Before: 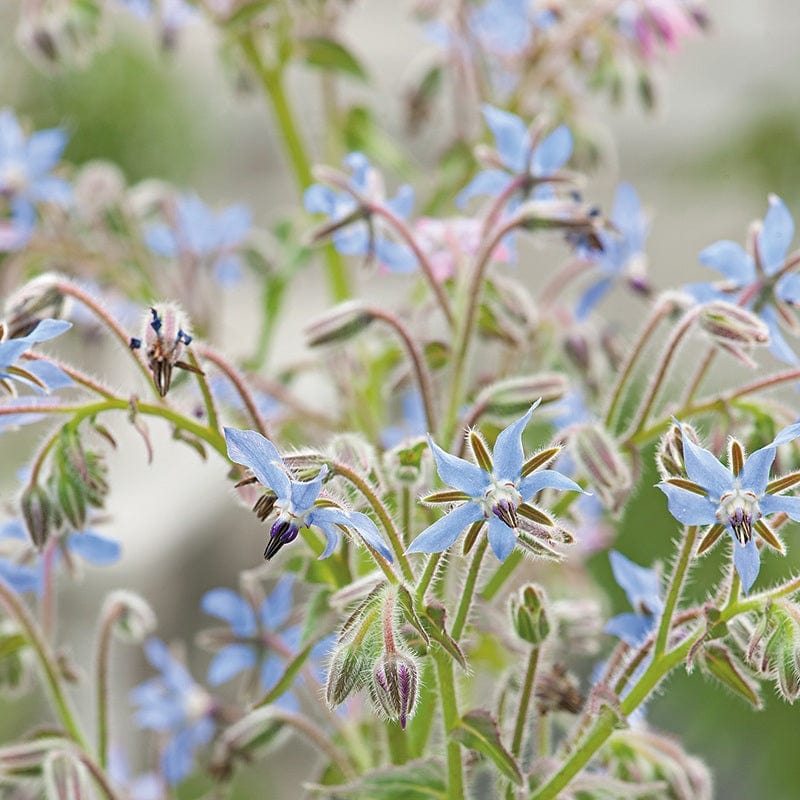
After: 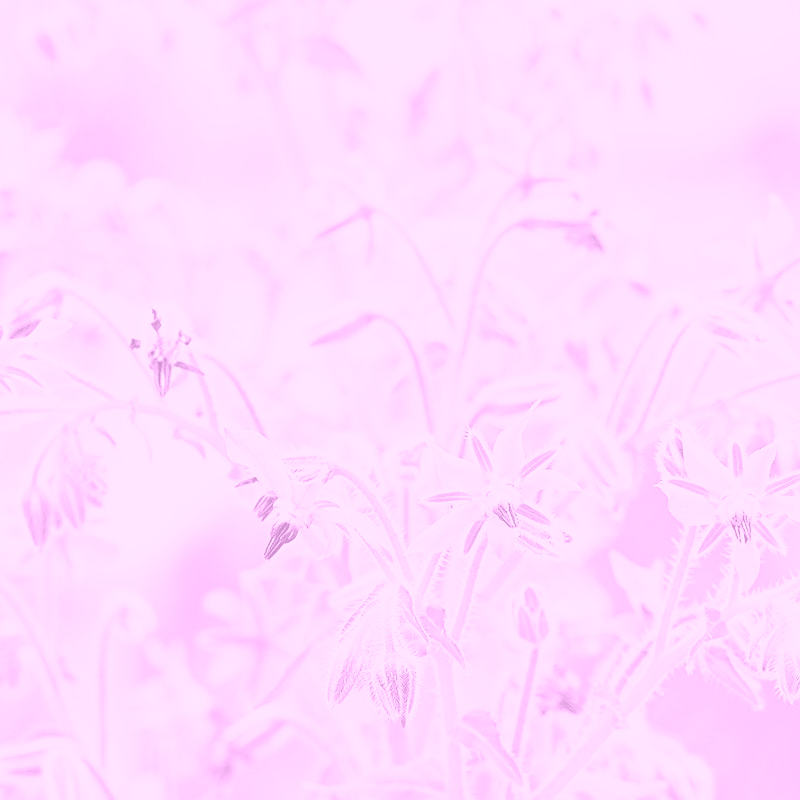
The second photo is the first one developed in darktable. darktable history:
colorize: hue 331.2°, saturation 75%, source mix 30.28%, lightness 70.52%, version 1
base curve: curves: ch0 [(0, 0) (0.012, 0.01) (0.073, 0.168) (0.31, 0.711) (0.645, 0.957) (1, 1)], preserve colors none
